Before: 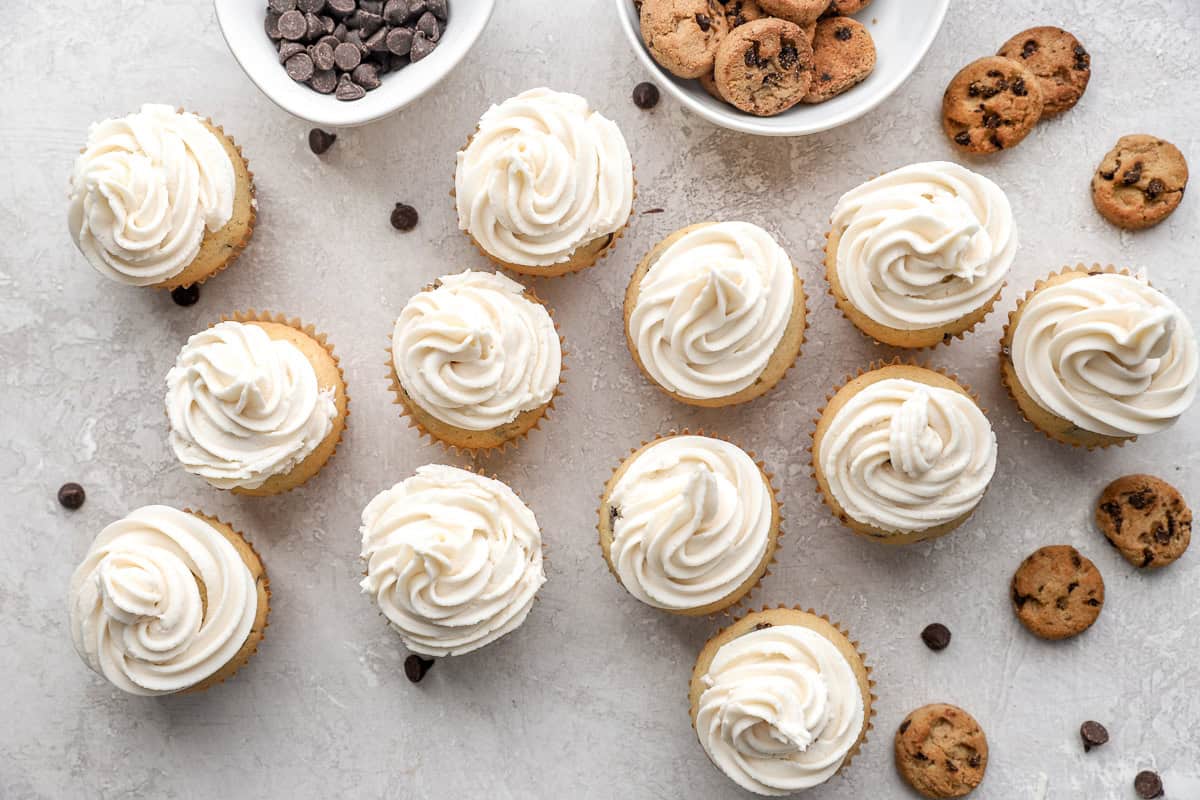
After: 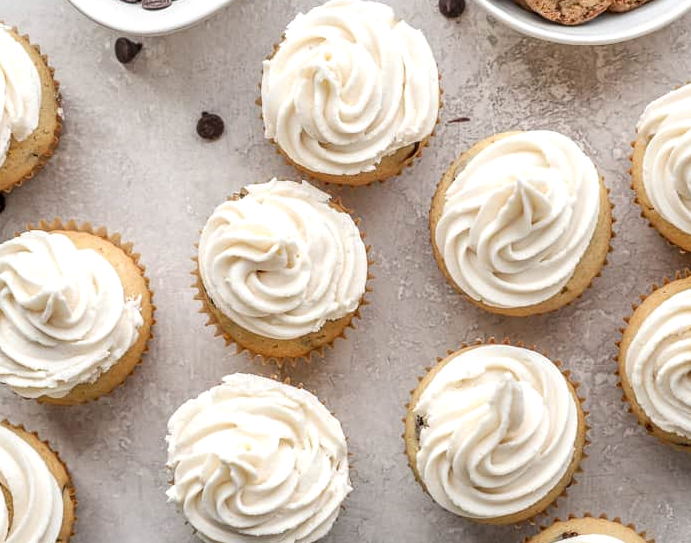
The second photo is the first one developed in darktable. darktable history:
local contrast: on, module defaults
crop: left 16.196%, top 11.458%, right 26.203%, bottom 20.658%
